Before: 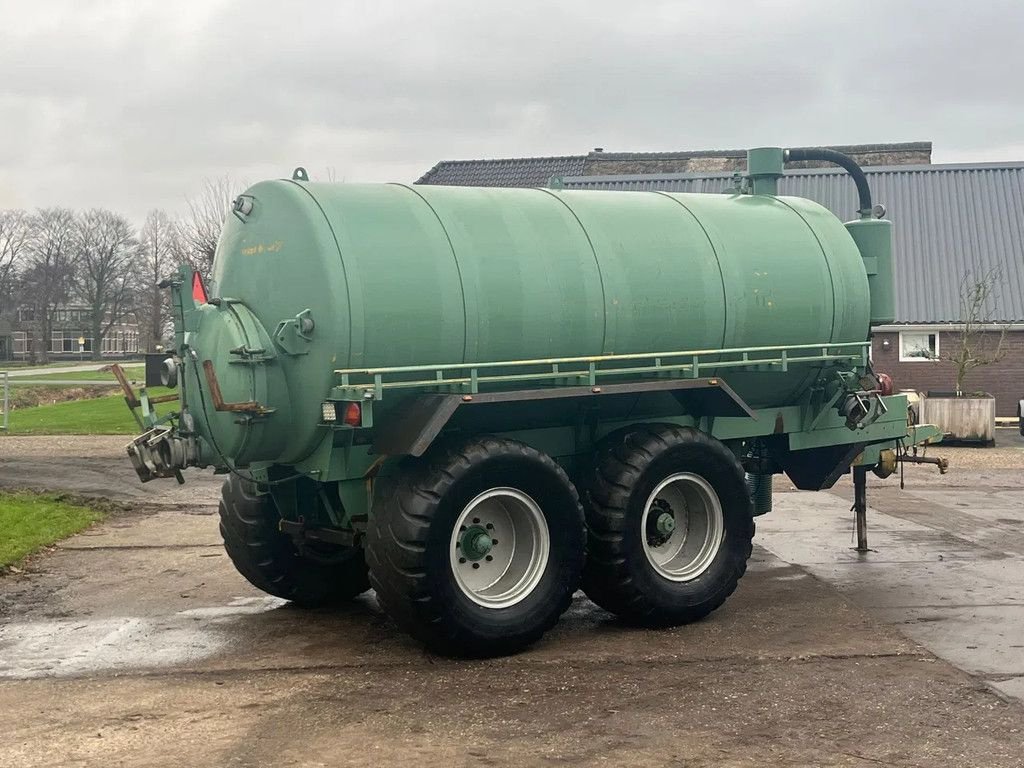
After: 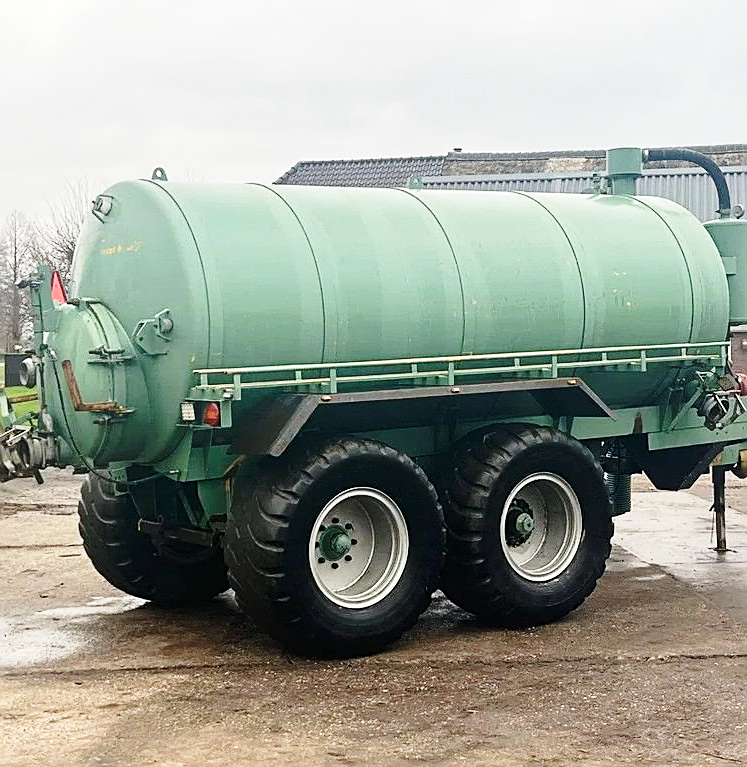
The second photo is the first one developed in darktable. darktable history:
base curve: curves: ch0 [(0, 0) (0.028, 0.03) (0.121, 0.232) (0.46, 0.748) (0.859, 0.968) (1, 1)], preserve colors none
sharpen: amount 0.572
crop: left 13.804%, top 0%, right 13.243%
